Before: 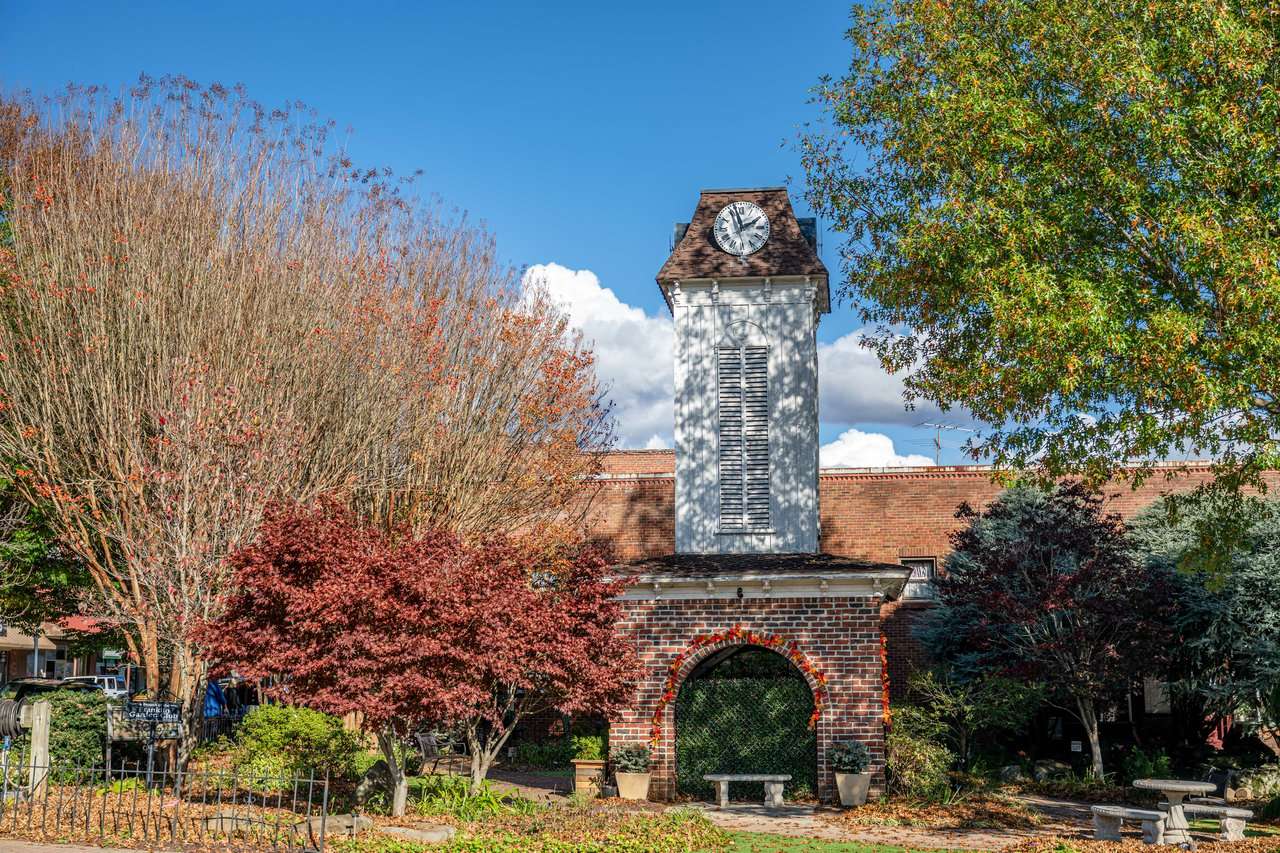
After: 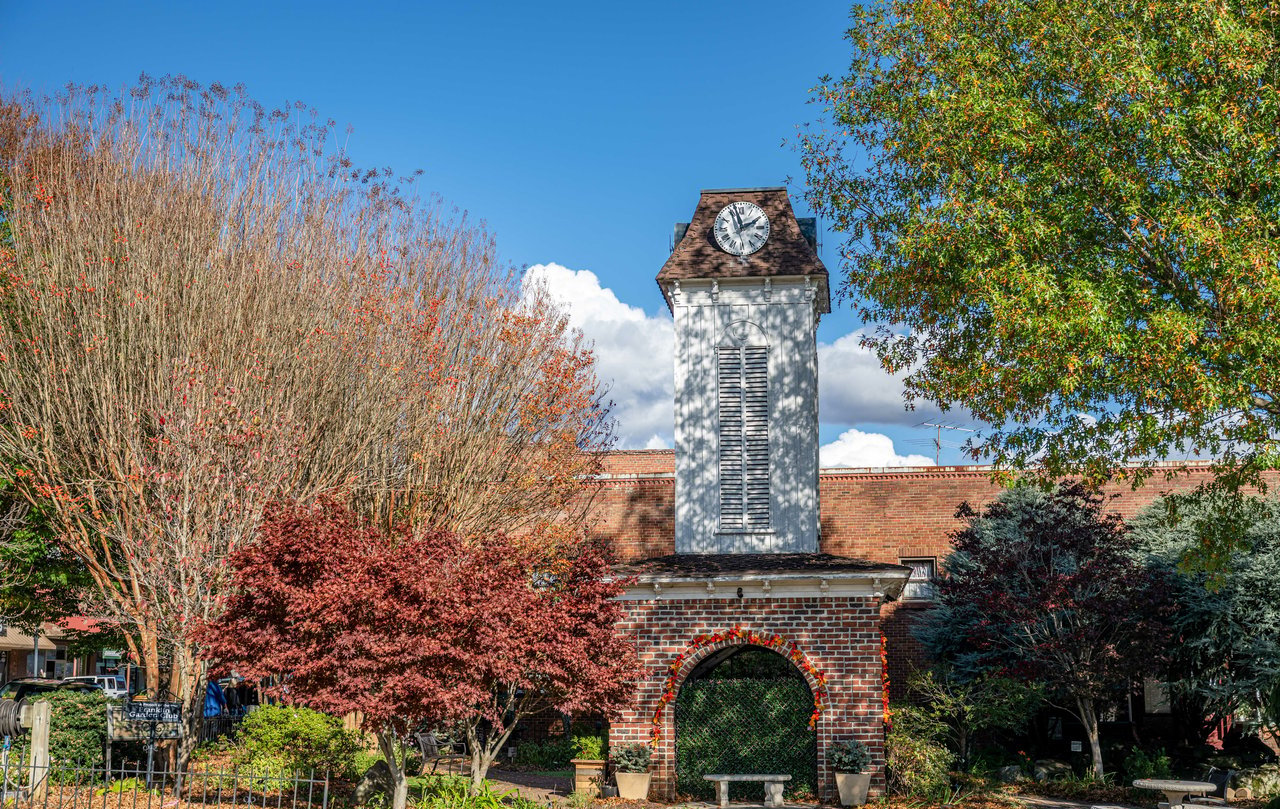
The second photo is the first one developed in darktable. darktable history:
crop and rotate: top 0.011%, bottom 5.088%
